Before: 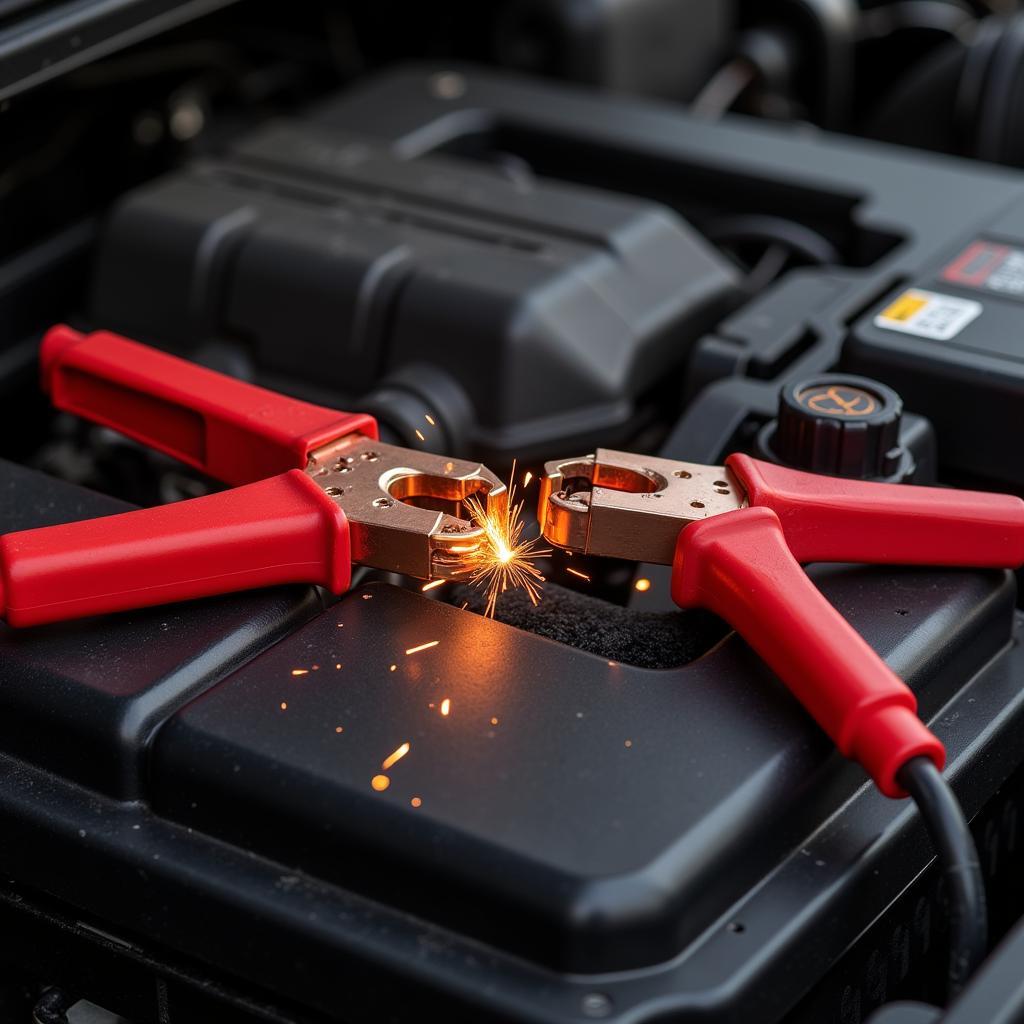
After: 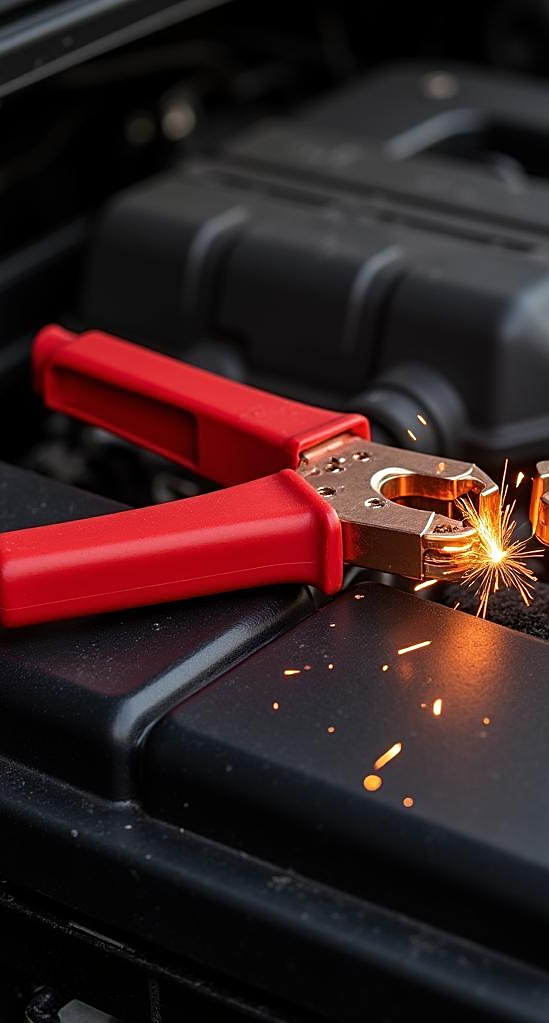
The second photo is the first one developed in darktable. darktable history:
sharpen: on, module defaults
crop: left 0.84%, right 45.518%, bottom 0.079%
